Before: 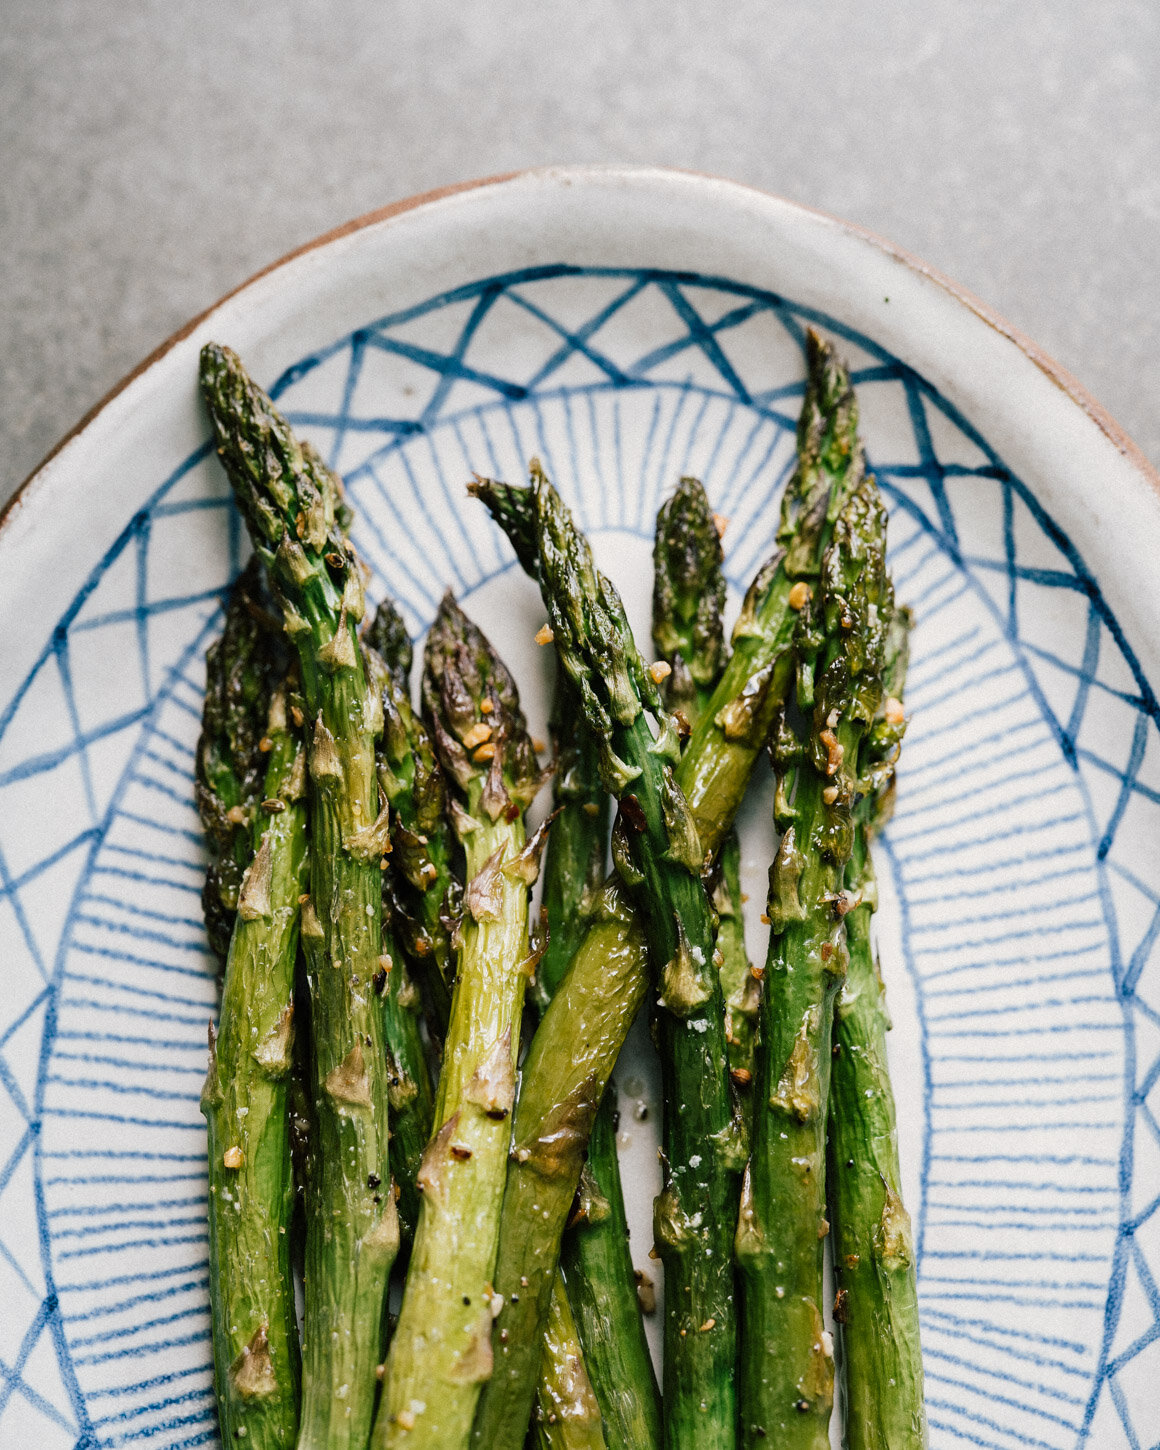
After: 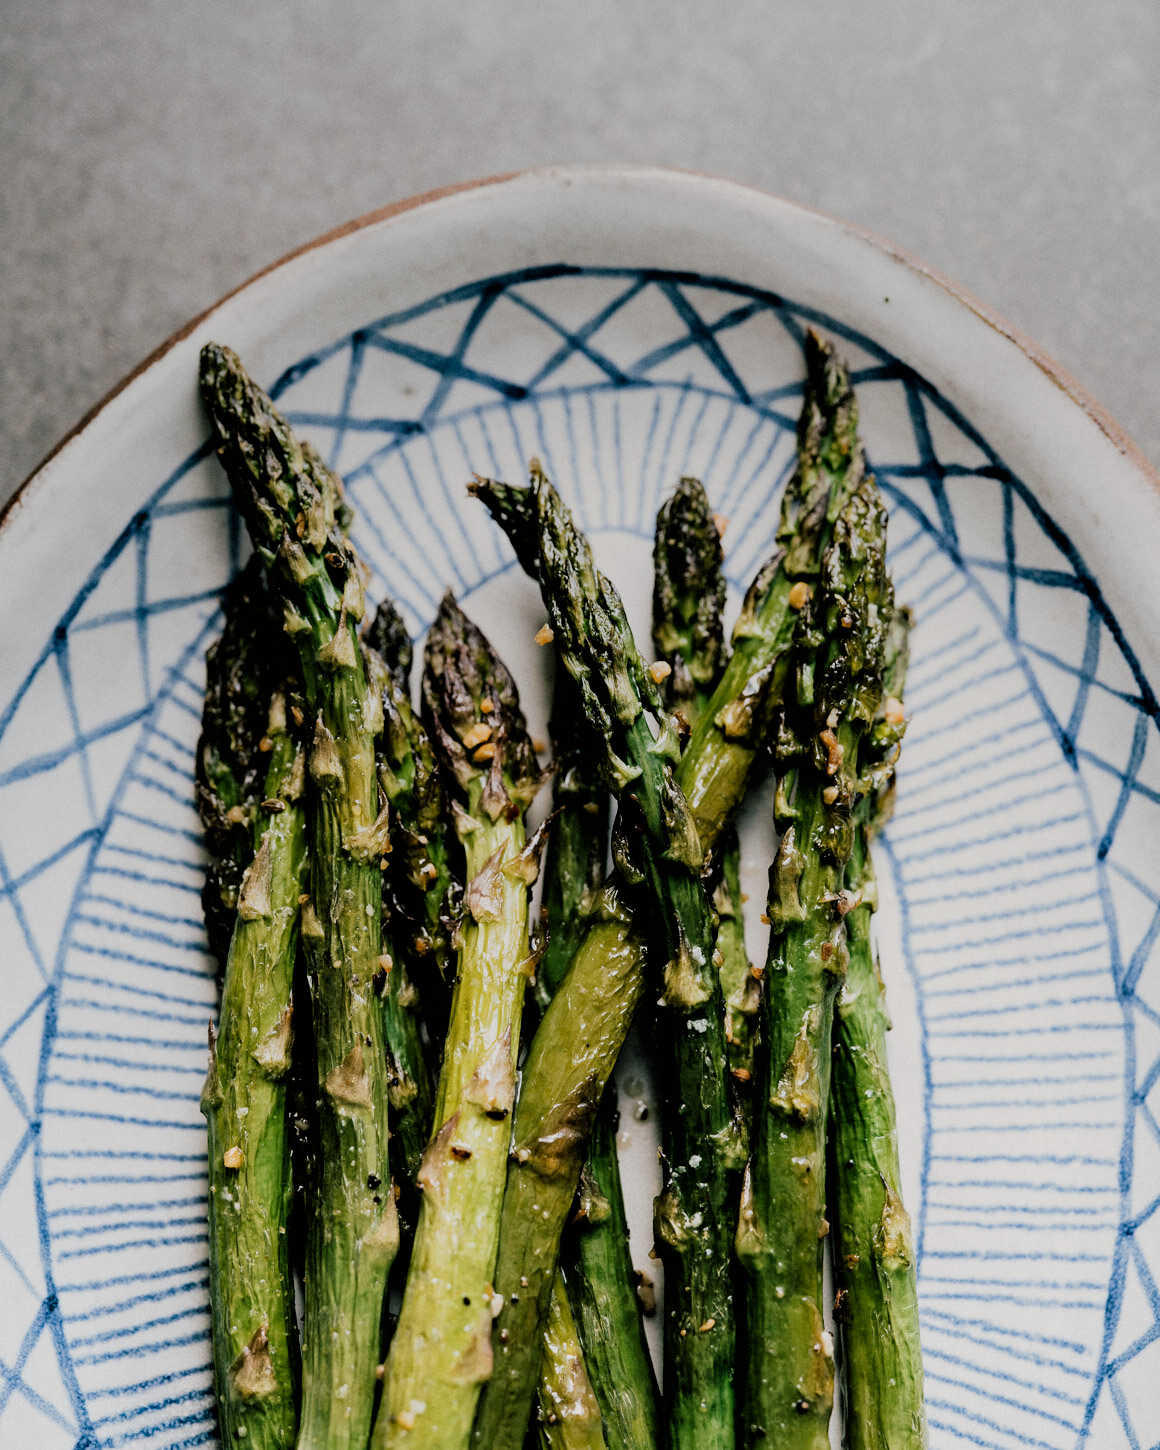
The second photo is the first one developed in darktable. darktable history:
filmic rgb: black relative exposure -5 EV, white relative exposure 3.5 EV, hardness 3.19, contrast 1.2, highlights saturation mix -30%
graduated density: rotation -0.352°, offset 57.64
